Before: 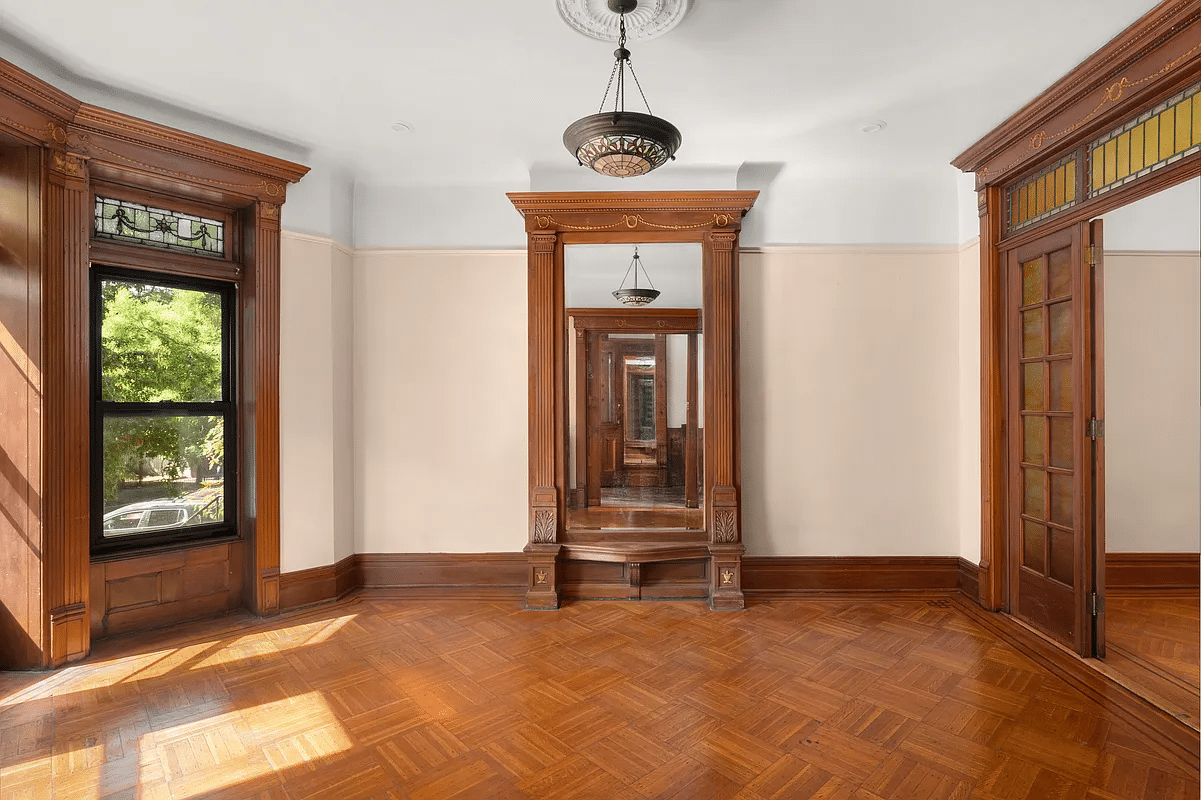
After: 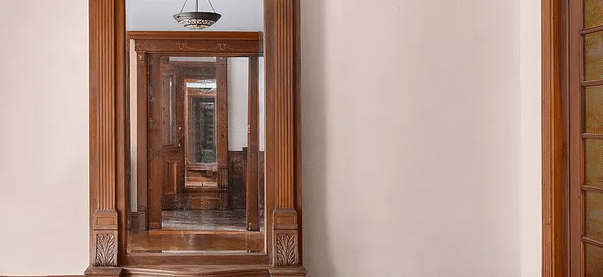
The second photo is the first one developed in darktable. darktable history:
crop: left 36.607%, top 34.735%, right 13.146%, bottom 30.611%
white balance: red 0.984, blue 1.059
